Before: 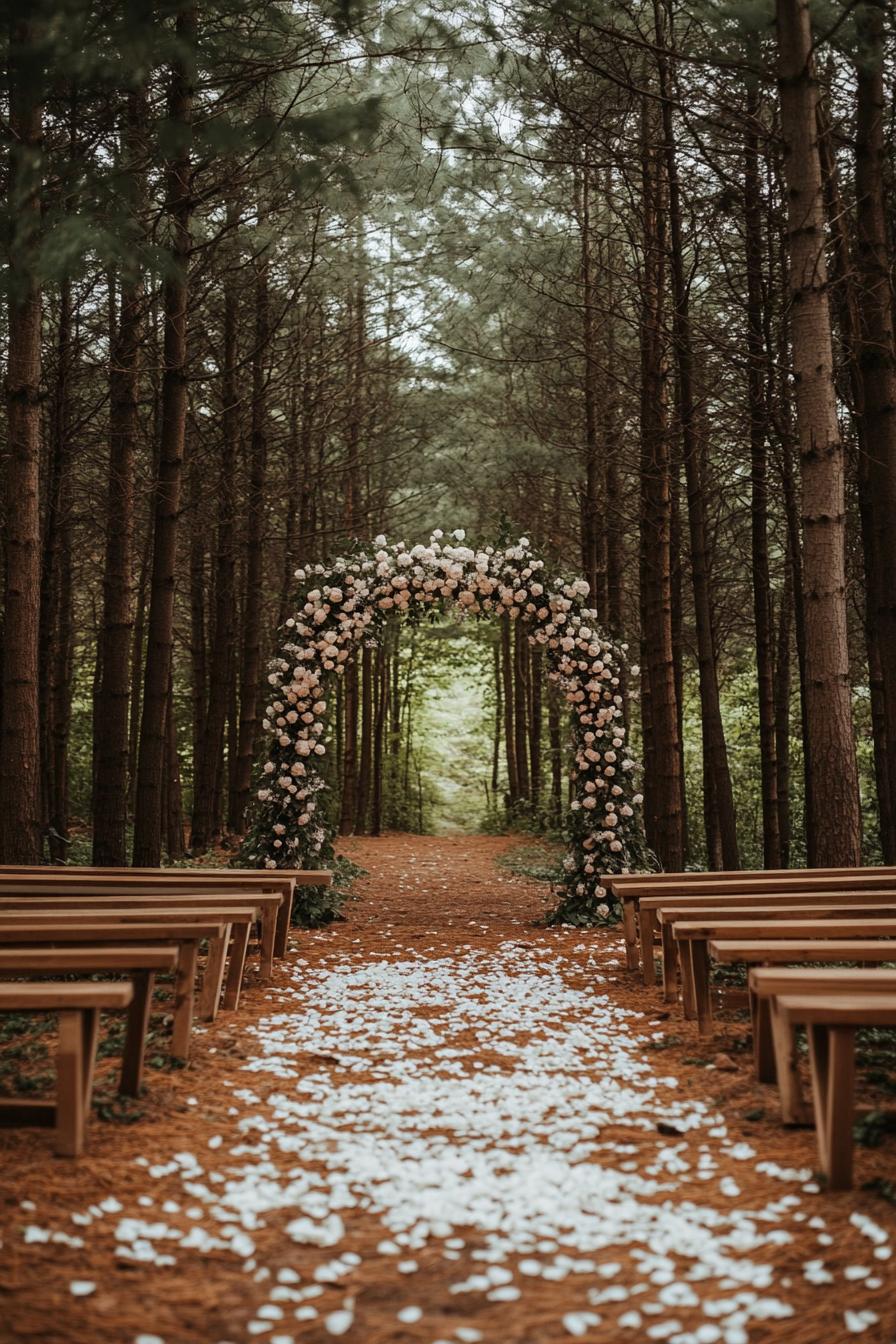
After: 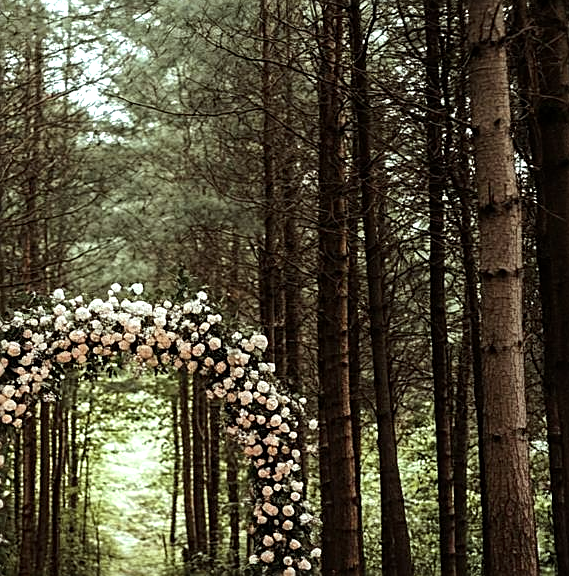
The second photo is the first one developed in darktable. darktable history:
sharpen: on, module defaults
local contrast: highlights 106%, shadows 98%, detail 119%, midtone range 0.2
exposure: compensate highlight preservation false
crop: left 36.038%, top 18.32%, right 0.449%, bottom 38.768%
tone equalizer: -8 EV -0.776 EV, -7 EV -0.698 EV, -6 EV -0.6 EV, -5 EV -0.389 EV, -3 EV 0.389 EV, -2 EV 0.6 EV, -1 EV 0.688 EV, +0 EV 0.775 EV
color correction: highlights a* -6.89, highlights b* 0.576
